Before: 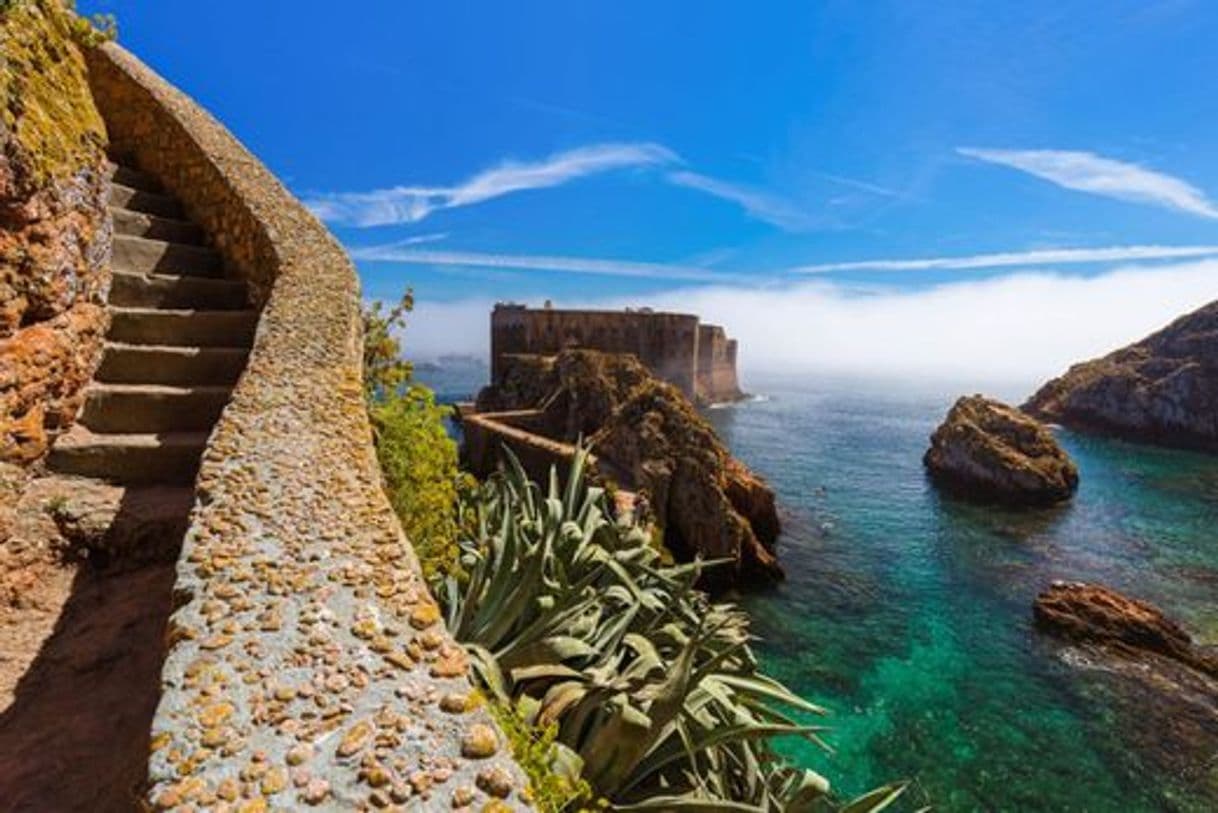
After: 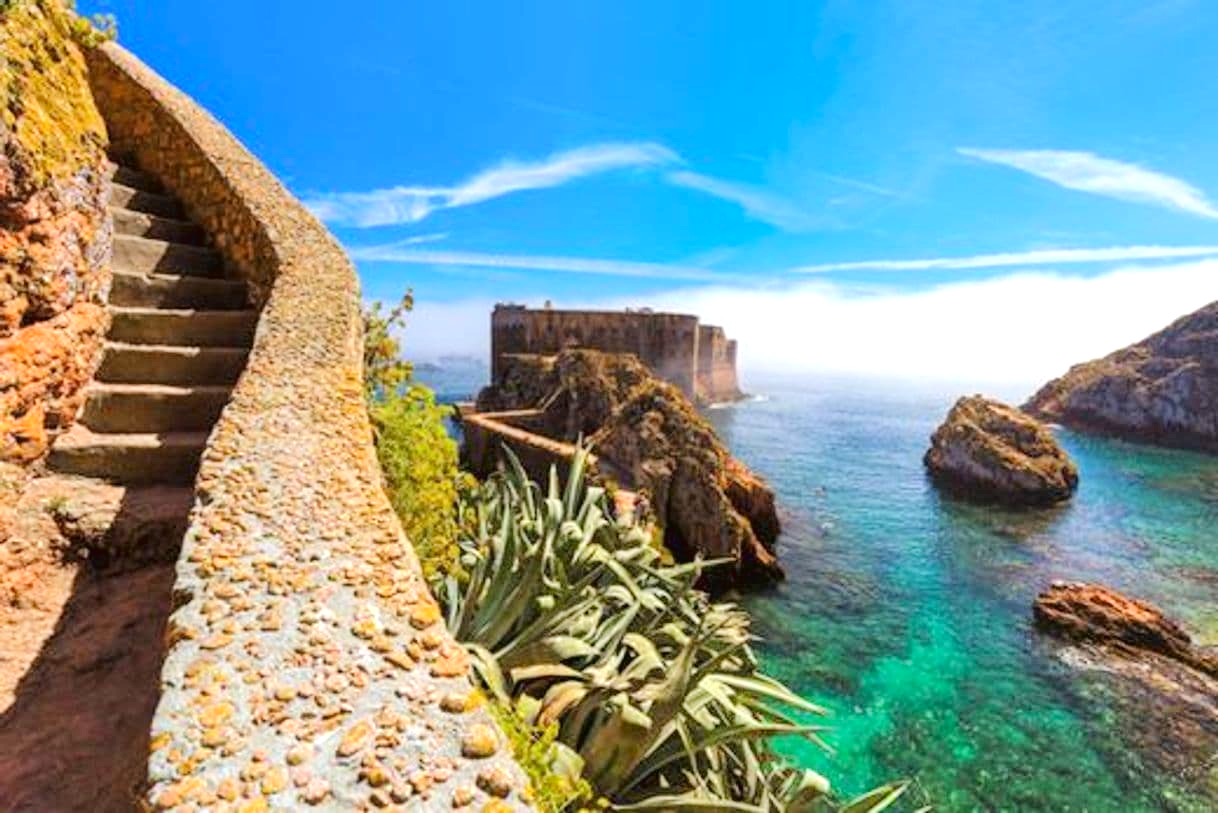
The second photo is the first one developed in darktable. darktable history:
exposure: black level correction 0.001, exposure 0.499 EV, compensate highlight preservation false
tone equalizer: -7 EV 0.158 EV, -6 EV 0.638 EV, -5 EV 1.15 EV, -4 EV 1.35 EV, -3 EV 1.14 EV, -2 EV 0.6 EV, -1 EV 0.147 EV, smoothing diameter 24.91%, edges refinement/feathering 11.04, preserve details guided filter
tone curve: curves: ch0 [(0, 0.018) (0.061, 0.041) (0.205, 0.191) (0.289, 0.292) (0.39, 0.424) (0.493, 0.551) (0.666, 0.743) (0.795, 0.841) (1, 0.998)]; ch1 [(0, 0) (0.385, 0.343) (0.439, 0.415) (0.494, 0.498) (0.501, 0.501) (0.51, 0.496) (0.548, 0.554) (0.586, 0.61) (0.684, 0.658) (0.783, 0.804) (1, 1)]; ch2 [(0, 0) (0.304, 0.31) (0.403, 0.399) (0.441, 0.428) (0.47, 0.469) (0.498, 0.496) (0.524, 0.538) (0.566, 0.588) (0.648, 0.665) (0.697, 0.699) (1, 1)], color space Lab, linked channels, preserve colors none
